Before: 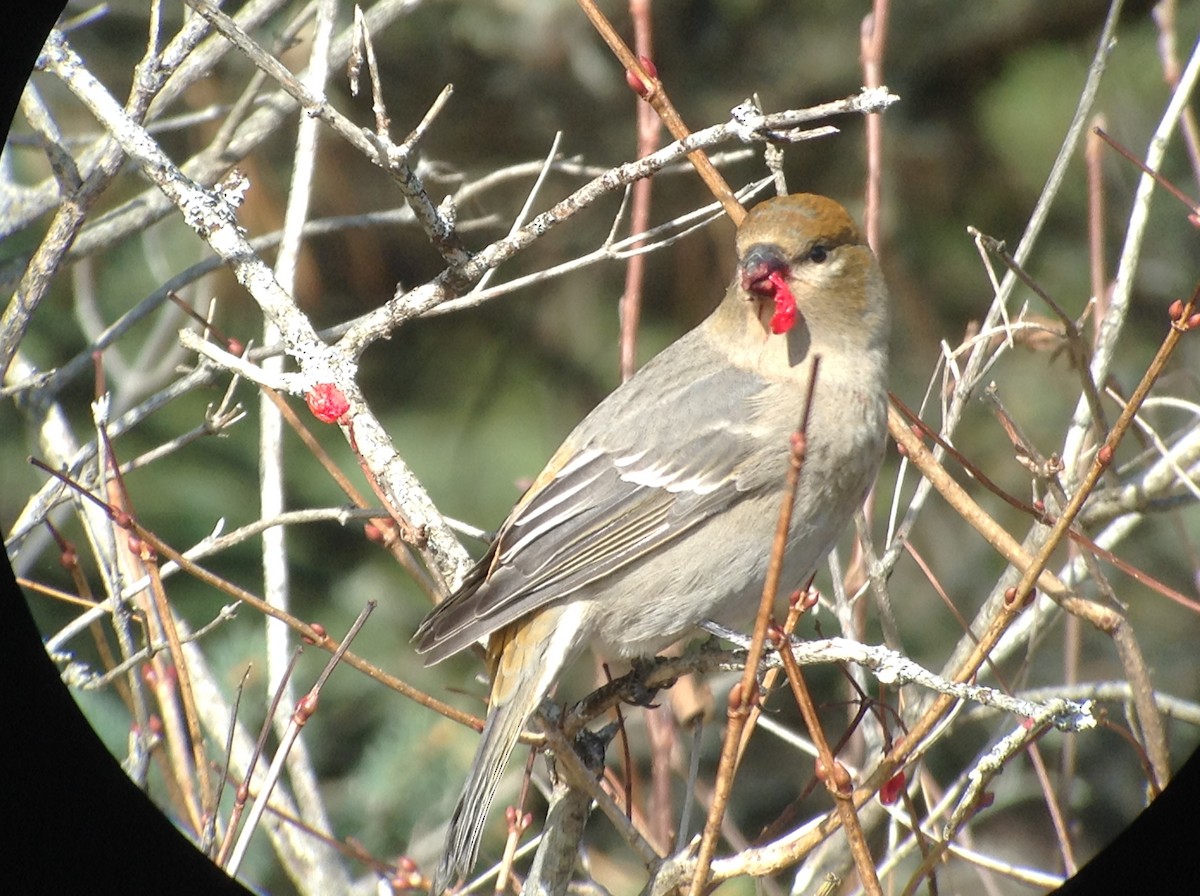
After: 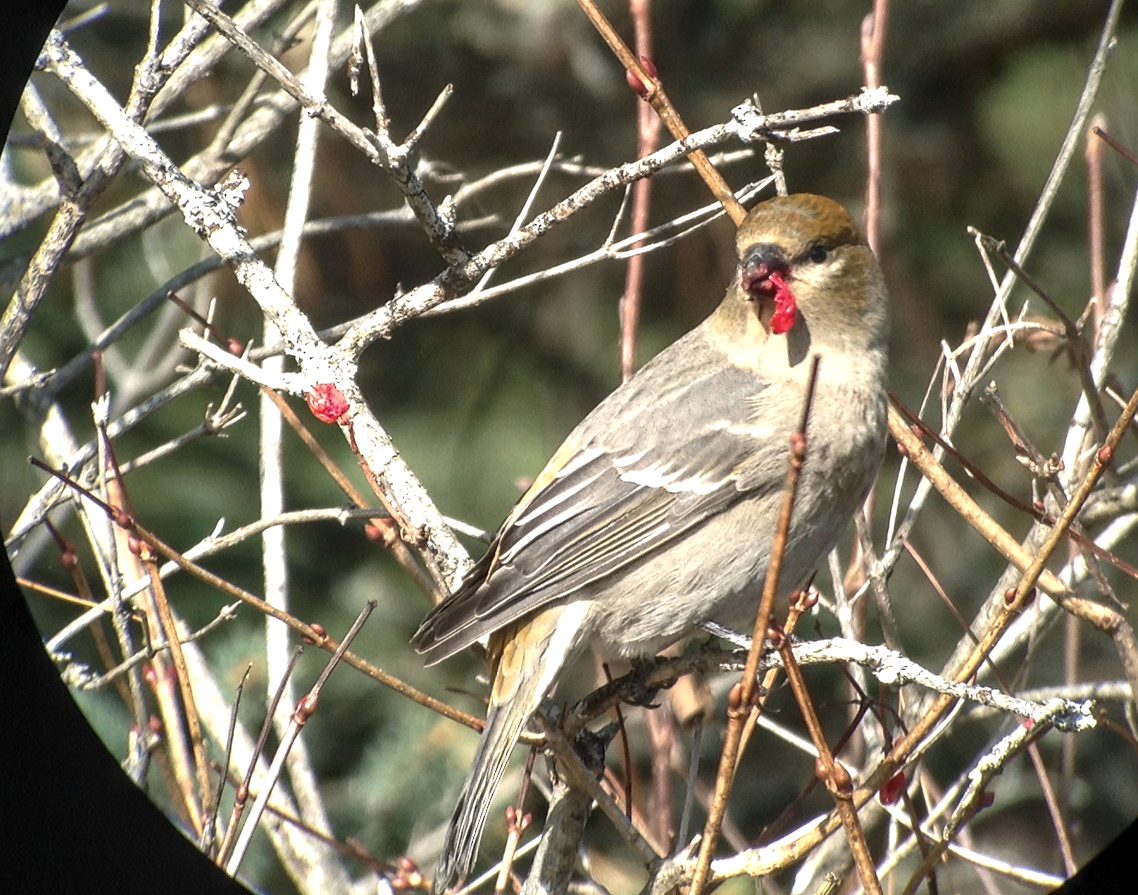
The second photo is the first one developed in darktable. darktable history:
color balance rgb: highlights gain › chroma 1.1%, highlights gain › hue 60.03°, perceptual saturation grading › global saturation 0.018%, perceptual brilliance grading › global brilliance 14.211%, perceptual brilliance grading › shadows -34.792%
tone equalizer: -8 EV 0.288 EV, -7 EV 0.435 EV, -6 EV 0.453 EV, -5 EV 0.247 EV, -3 EV -0.285 EV, -2 EV -0.4 EV, -1 EV -0.43 EV, +0 EV -0.235 EV, smoothing 1
crop and rotate: left 0%, right 5.111%
local contrast: detail 130%
